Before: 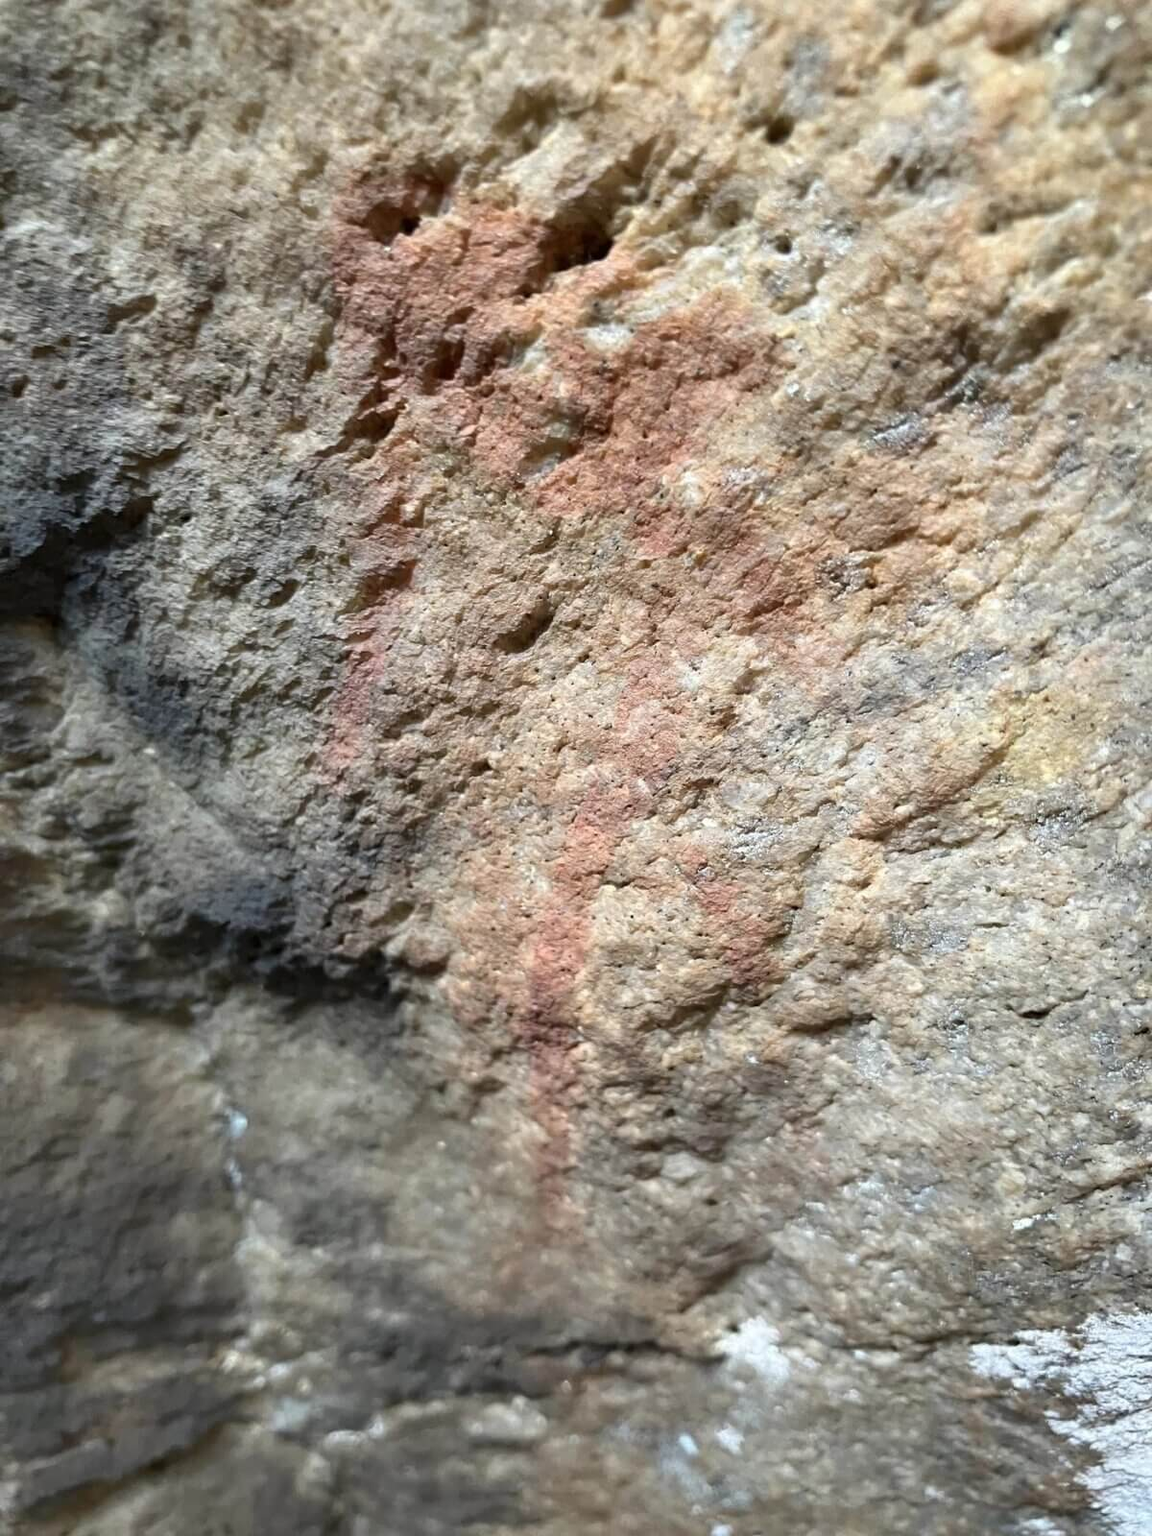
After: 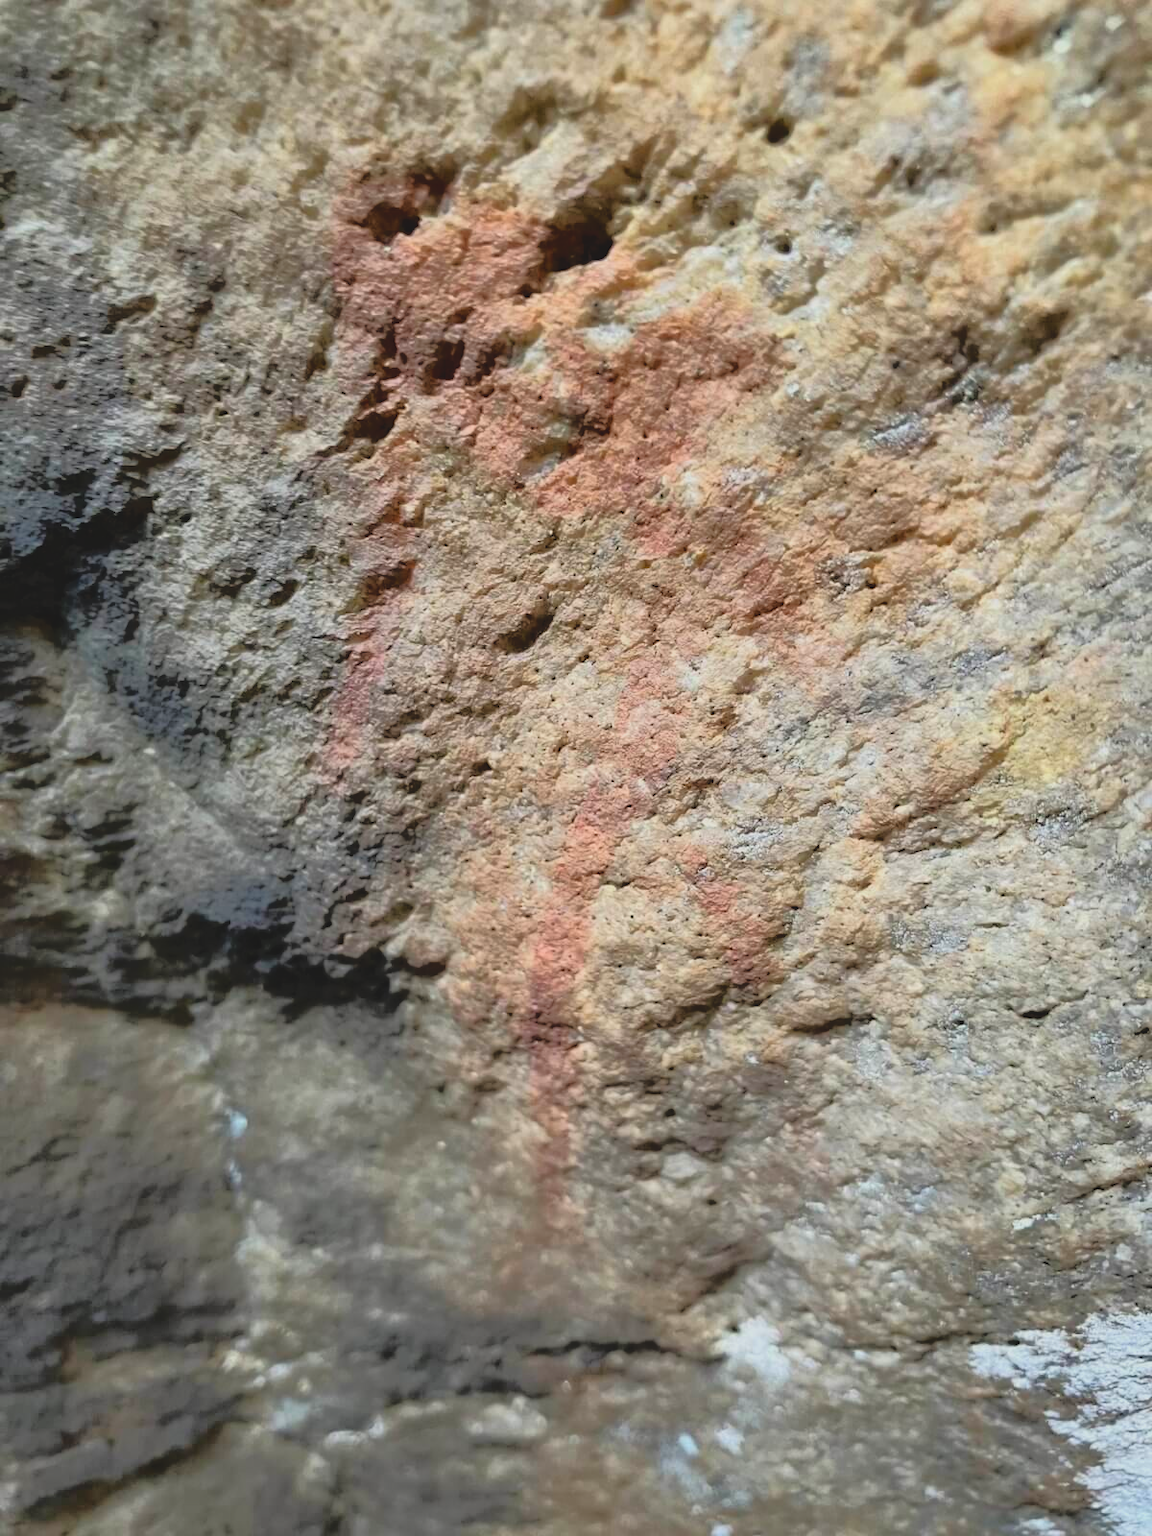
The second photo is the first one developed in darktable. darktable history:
contrast brightness saturation: contrast -0.184, saturation 0.186
tone equalizer: -8 EV -1.83 EV, -7 EV -1.17 EV, -6 EV -1.6 EV, edges refinement/feathering 500, mask exposure compensation -1.57 EV, preserve details no
